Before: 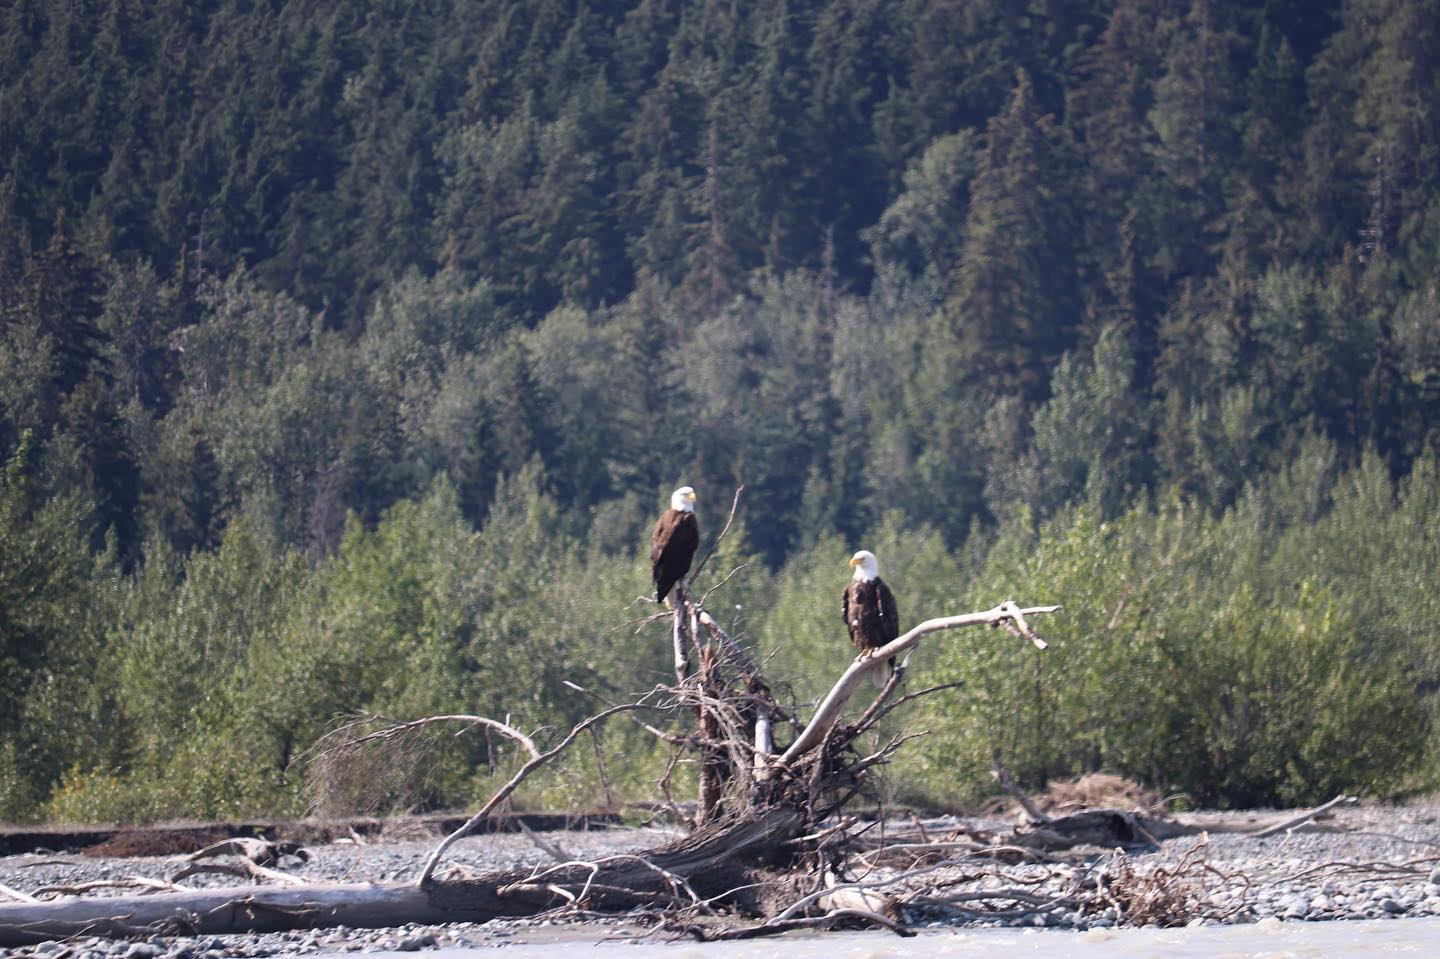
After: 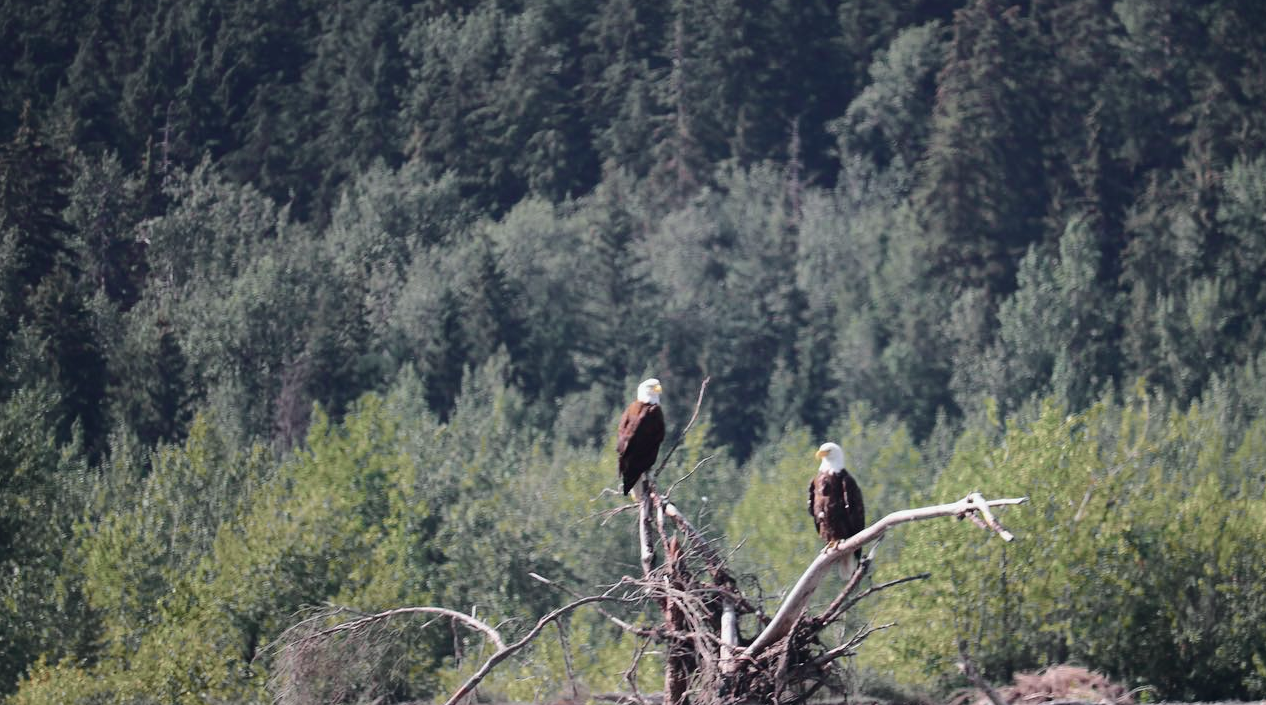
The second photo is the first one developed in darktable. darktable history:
crop and rotate: left 2.425%, top 11.305%, right 9.6%, bottom 15.08%
tone curve: curves: ch0 [(0, 0.003) (0.211, 0.174) (0.482, 0.519) (0.843, 0.821) (0.992, 0.971)]; ch1 [(0, 0) (0.276, 0.206) (0.393, 0.364) (0.482, 0.477) (0.506, 0.5) (0.523, 0.523) (0.572, 0.592) (0.695, 0.767) (1, 1)]; ch2 [(0, 0) (0.438, 0.456) (0.498, 0.497) (0.536, 0.527) (0.562, 0.584) (0.619, 0.602) (0.698, 0.698) (1, 1)], color space Lab, independent channels, preserve colors none
